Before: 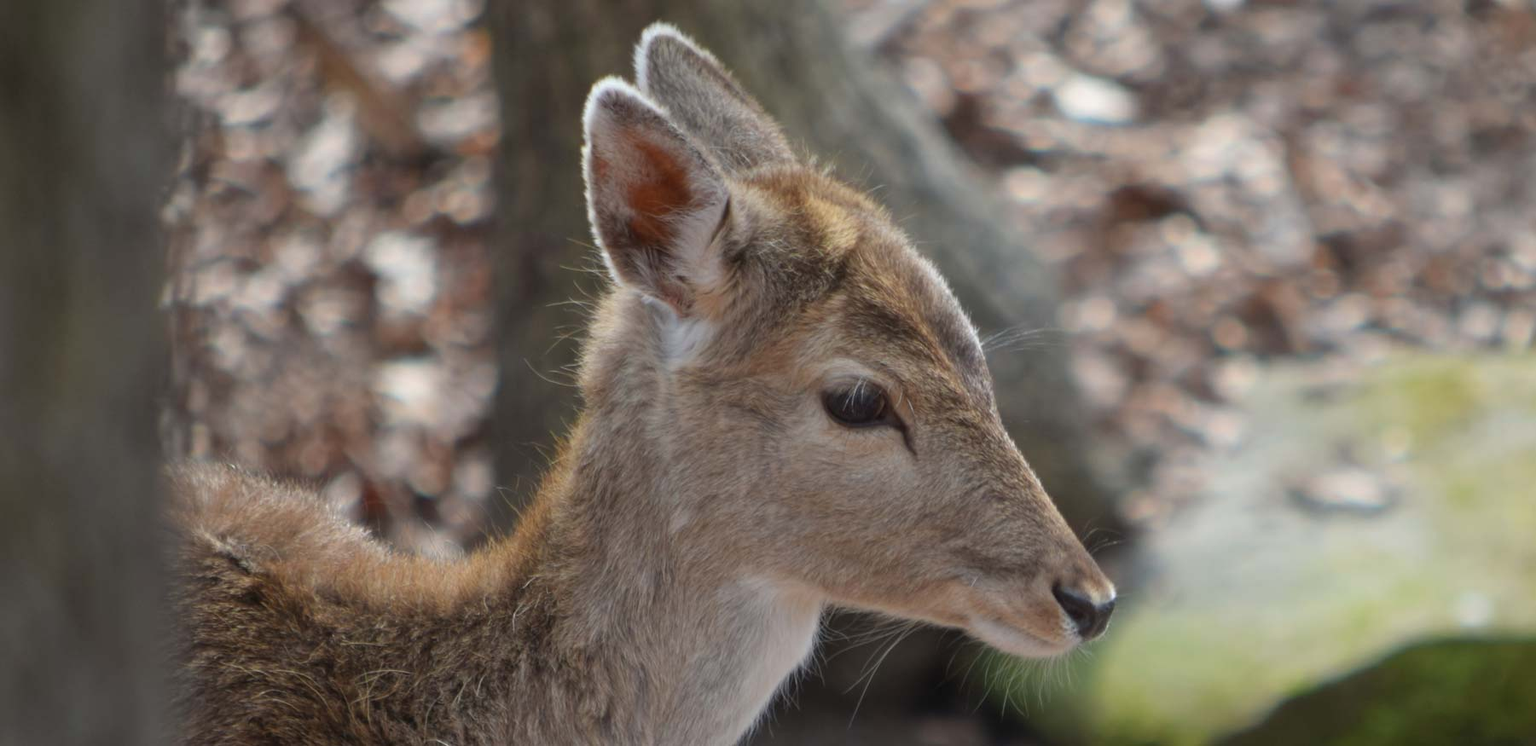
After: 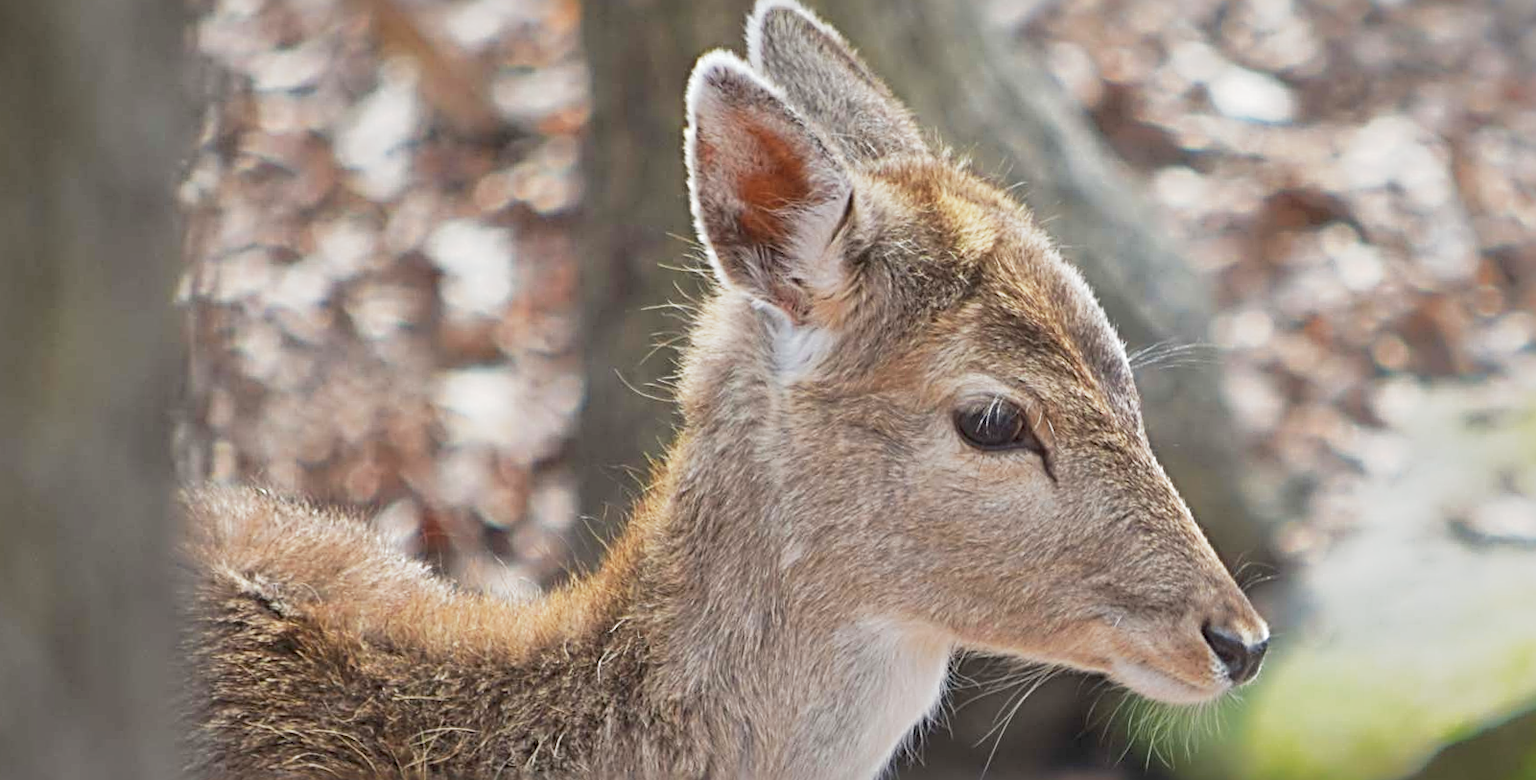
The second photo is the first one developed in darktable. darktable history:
exposure: black level correction 0, exposure 0.6 EV, compensate highlight preservation false
crop and rotate: left 1.088%, right 8.807%
rotate and perspective: rotation 0.679°, lens shift (horizontal) 0.136, crop left 0.009, crop right 0.991, crop top 0.078, crop bottom 0.95
sharpen: radius 3.69, amount 0.928
base curve: curves: ch0 [(0, 0) (0.088, 0.125) (0.176, 0.251) (0.354, 0.501) (0.613, 0.749) (1, 0.877)], preserve colors none
shadows and highlights: shadows 40, highlights -60
